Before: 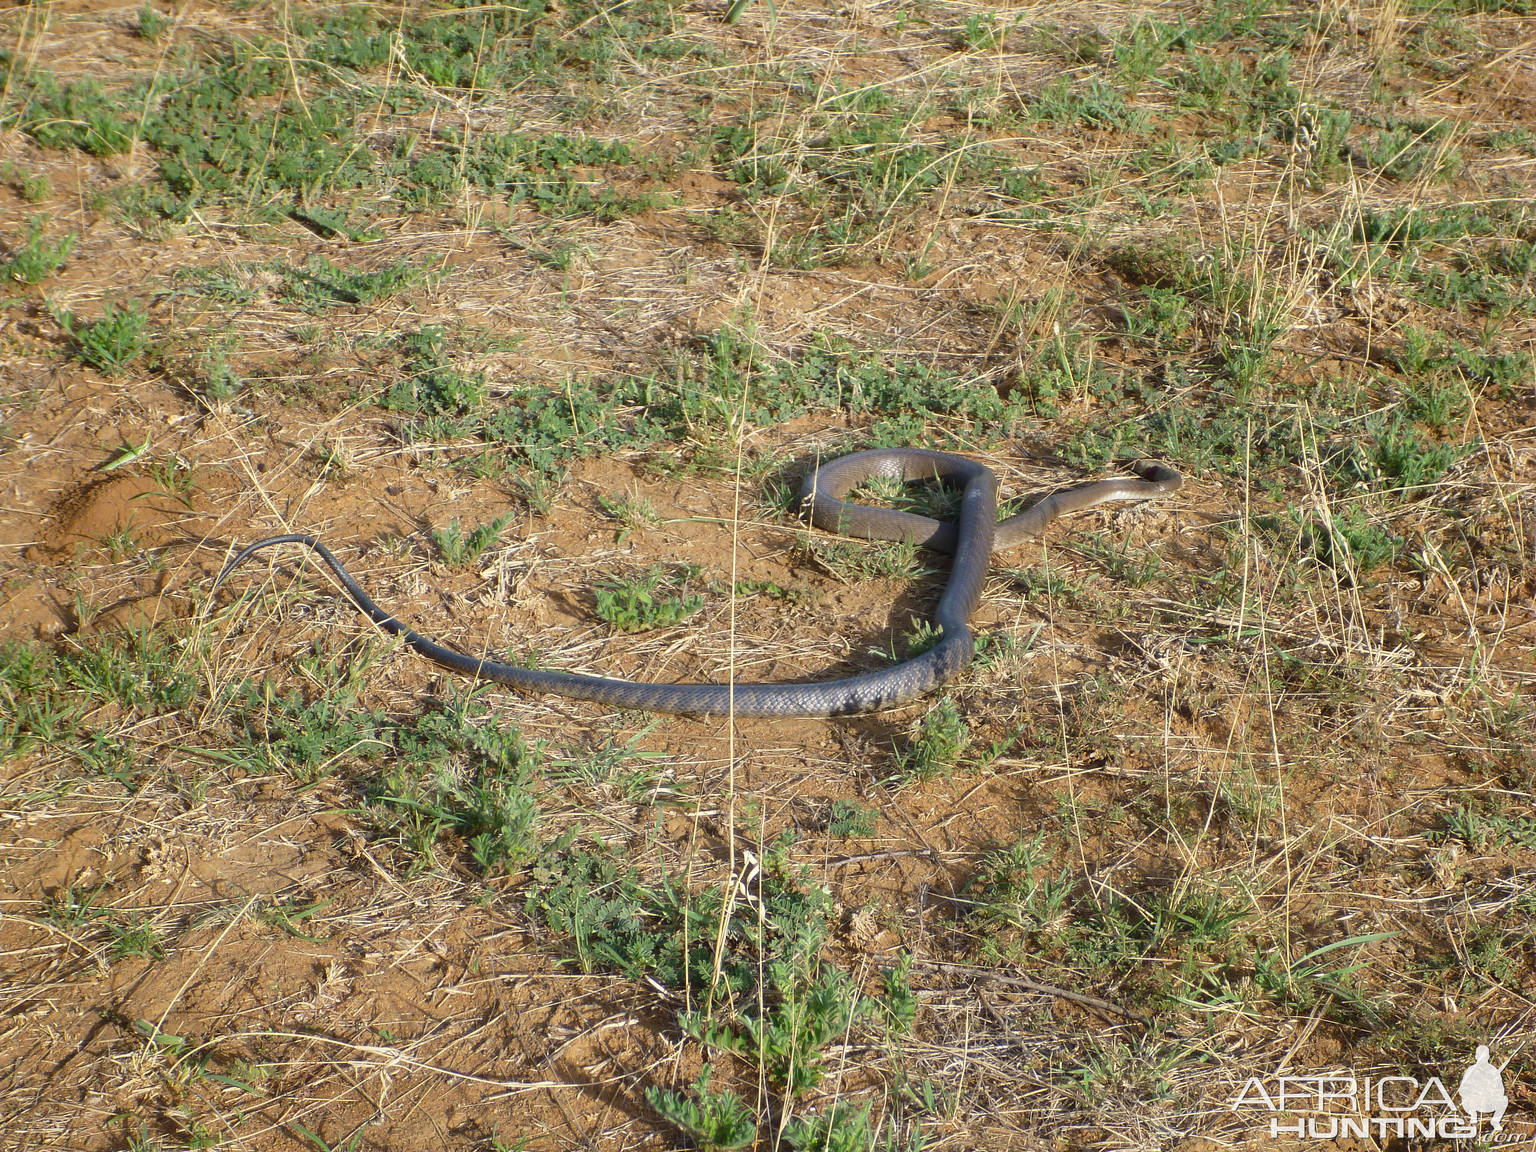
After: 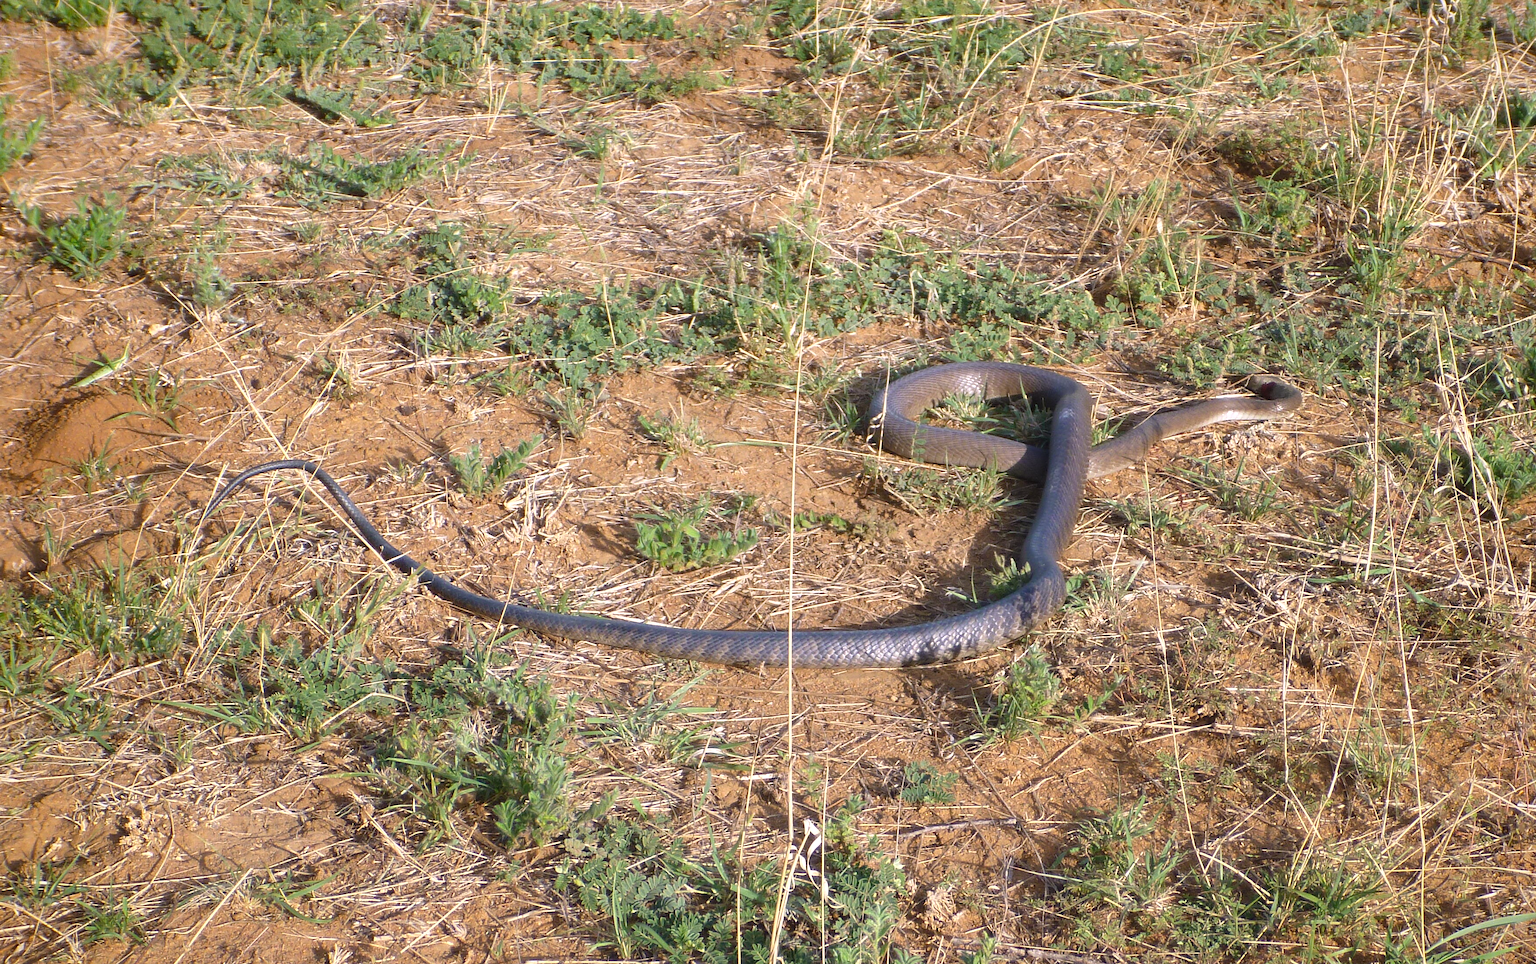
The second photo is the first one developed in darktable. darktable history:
vignetting: brightness -0.233, saturation 0.141
crop and rotate: left 2.425%, top 11.305%, right 9.6%, bottom 15.08%
white balance: red 1.05, blue 1.072
exposure: black level correction 0, exposure 0.2 EV, compensate exposure bias true, compensate highlight preservation false
